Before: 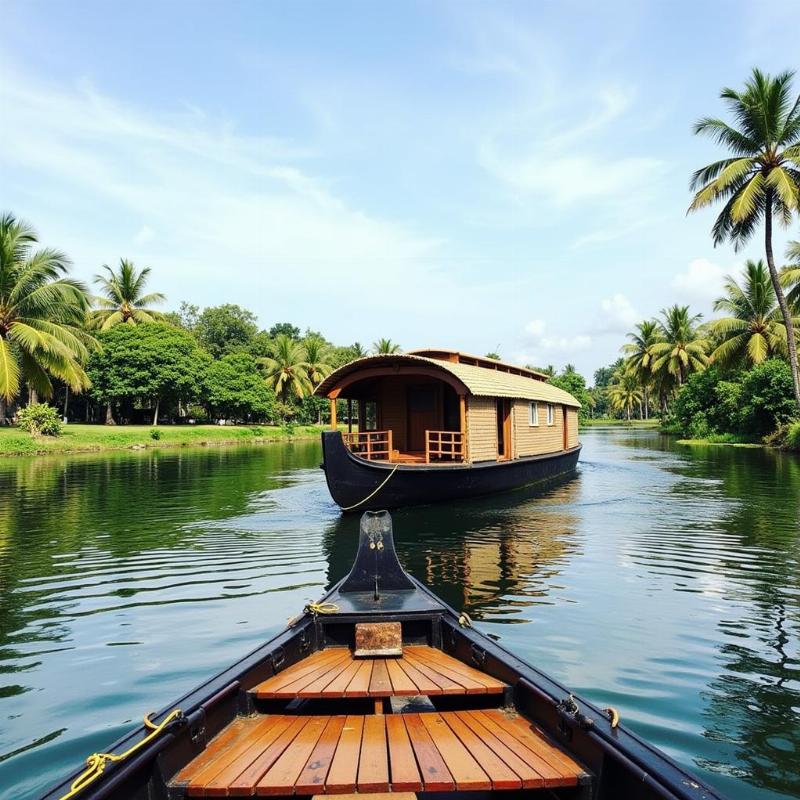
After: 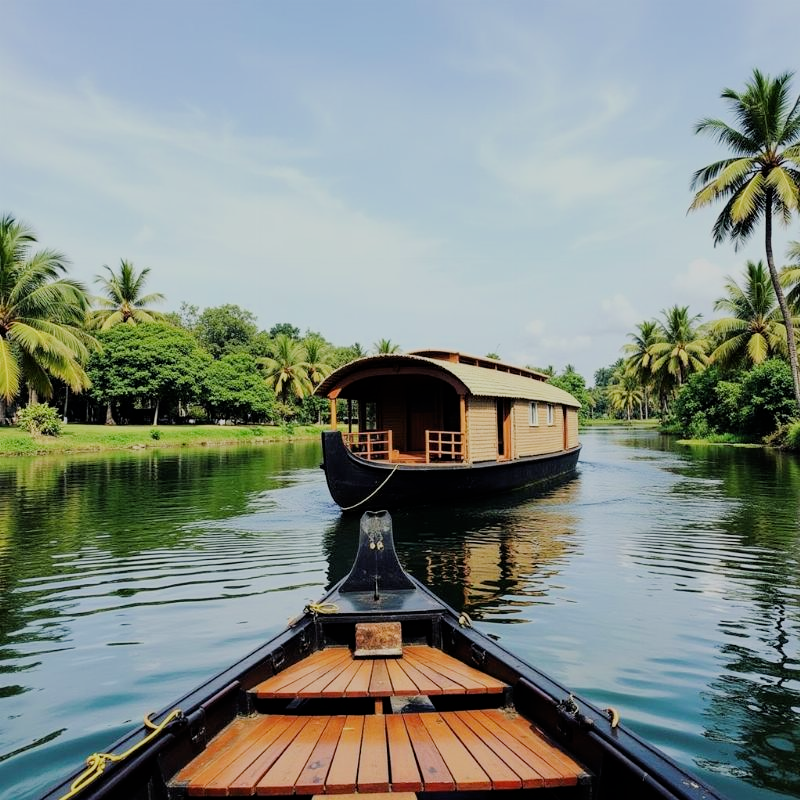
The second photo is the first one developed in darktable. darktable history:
filmic rgb: black relative exposure -7.31 EV, white relative exposure 5.06 EV, hardness 3.22
